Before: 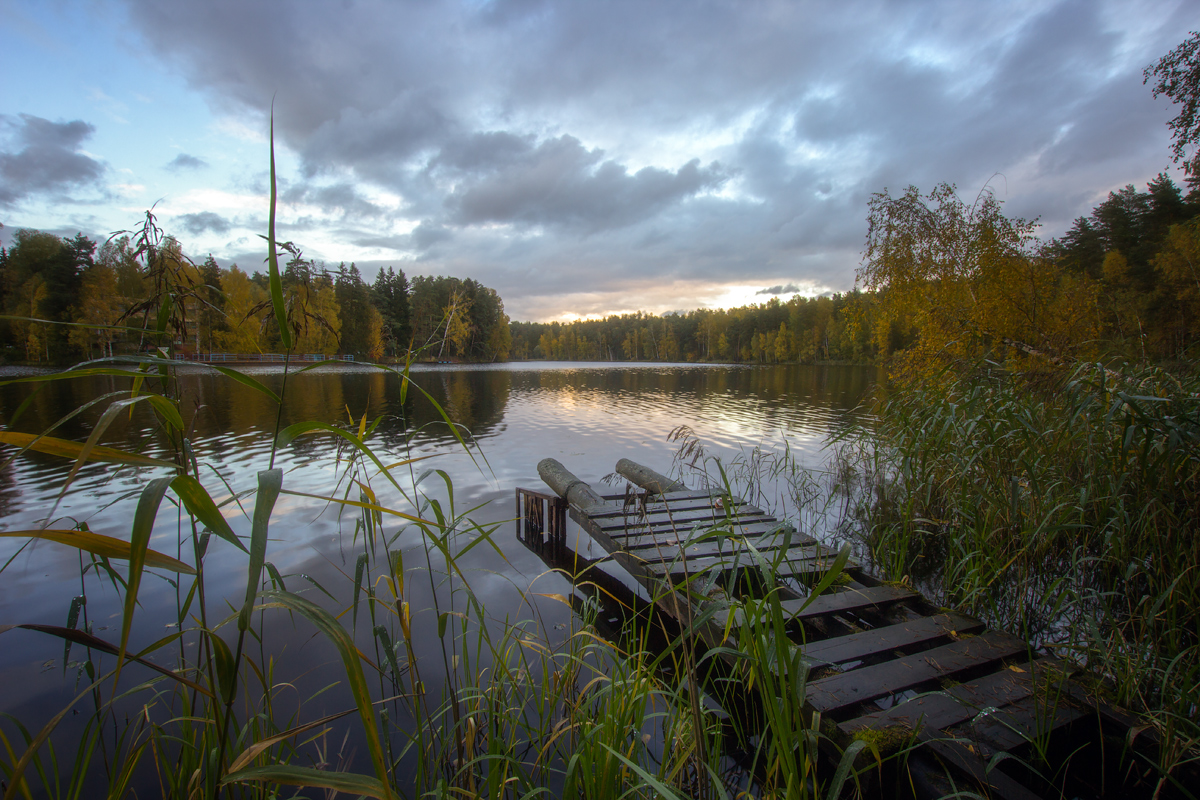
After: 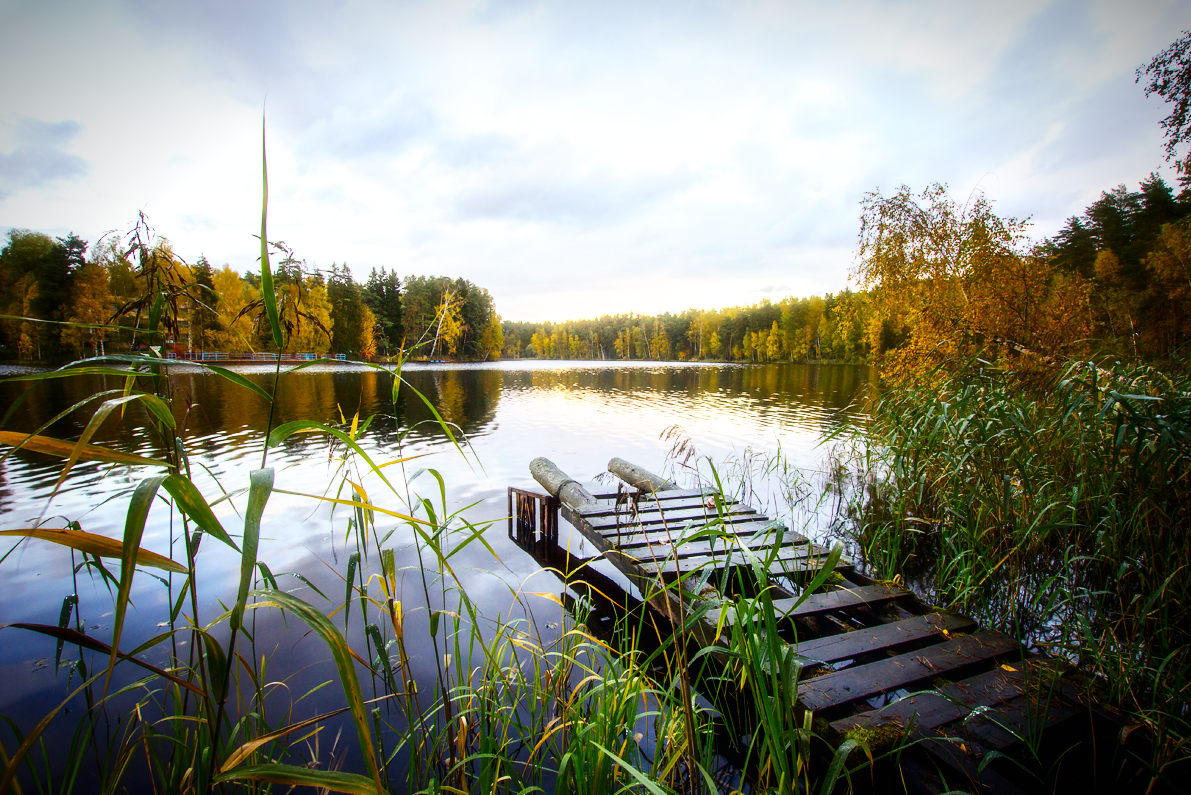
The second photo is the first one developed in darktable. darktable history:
exposure: exposure 0.509 EV, compensate highlight preservation false
base curve: curves: ch0 [(0, 0) (0.007, 0.004) (0.027, 0.03) (0.046, 0.07) (0.207, 0.54) (0.442, 0.872) (0.673, 0.972) (1, 1)], preserve colors none
contrast brightness saturation: contrast 0.125, brightness -0.047, saturation 0.157
crop and rotate: left 0.695%, top 0.146%, bottom 0.395%
vignetting: fall-off start 86.91%, brightness -0.632, saturation -0.008, automatic ratio true, unbound false
